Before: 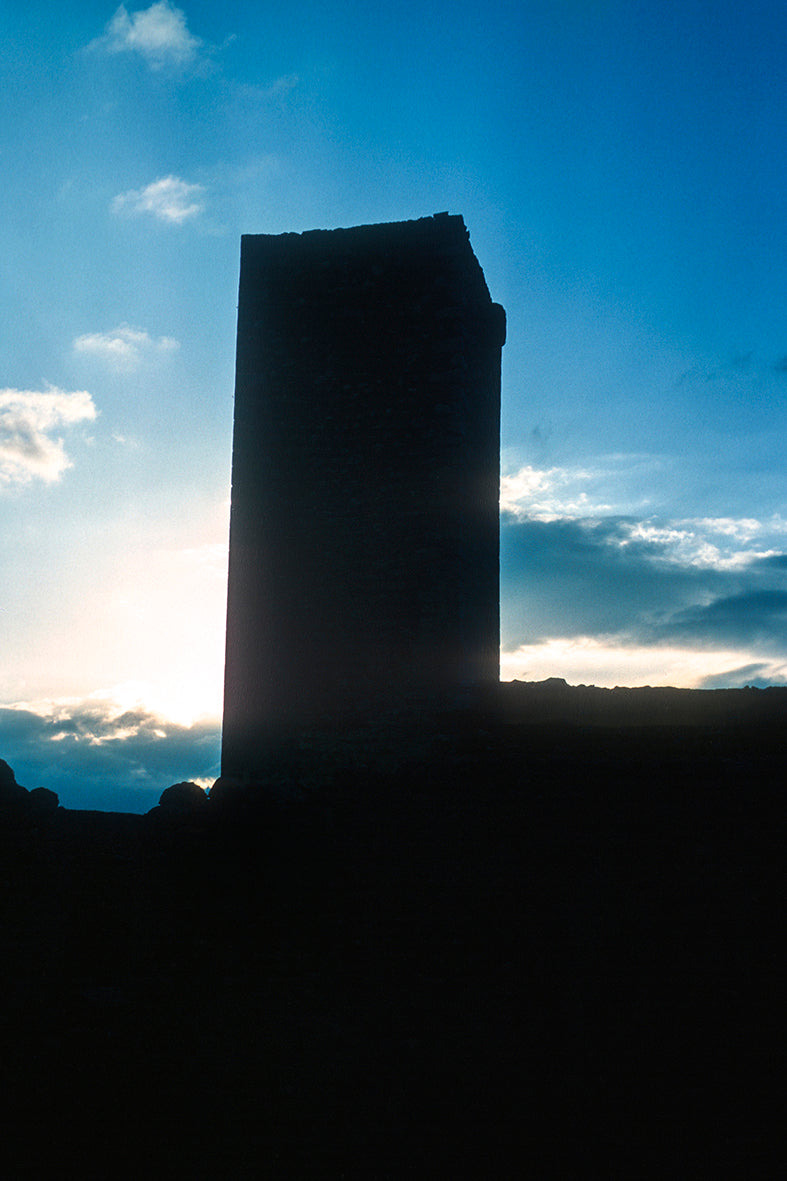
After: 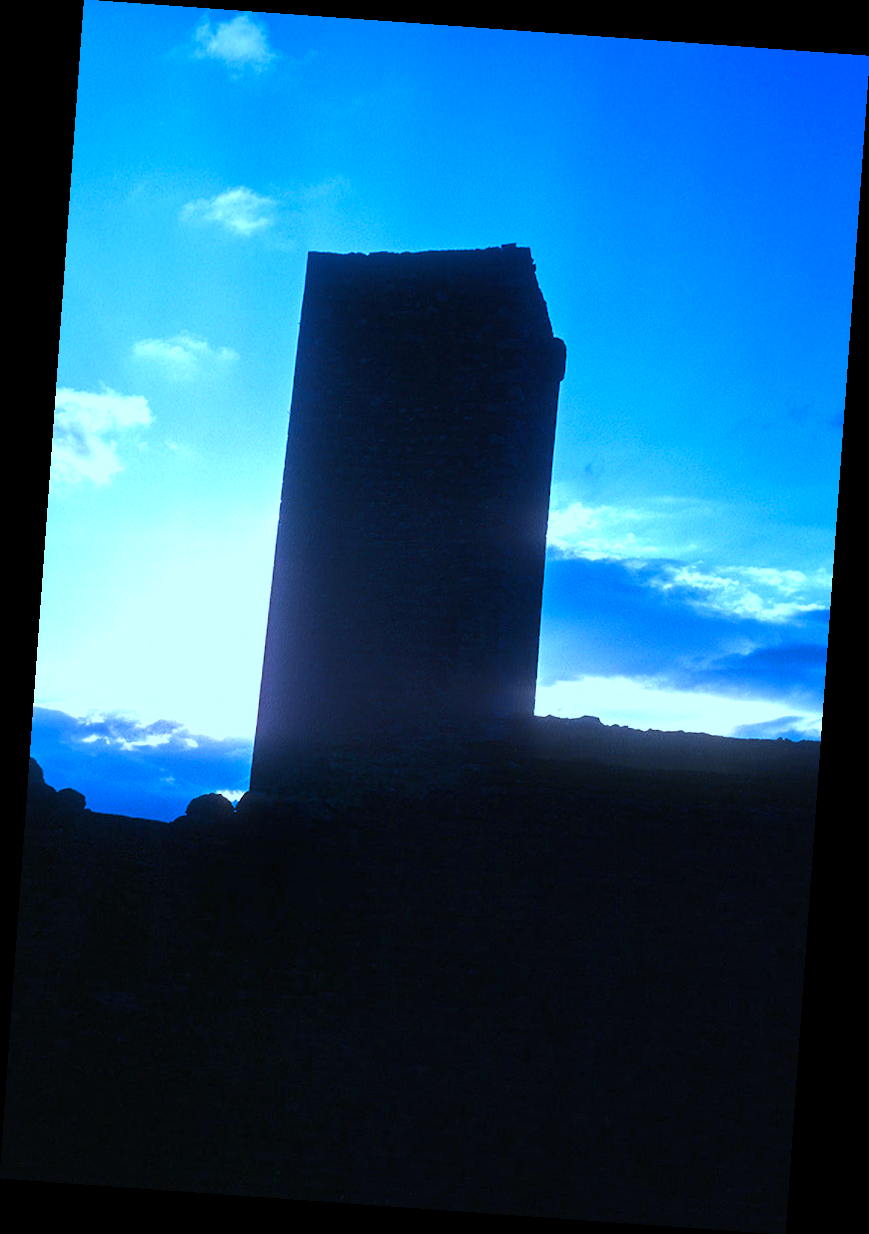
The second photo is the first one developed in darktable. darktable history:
rotate and perspective: rotation 4.1°, automatic cropping off
white balance: red 0.766, blue 1.537
color calibration: x 0.372, y 0.386, temperature 4283.97 K
exposure: exposure 0.556 EV, compensate highlight preservation false
